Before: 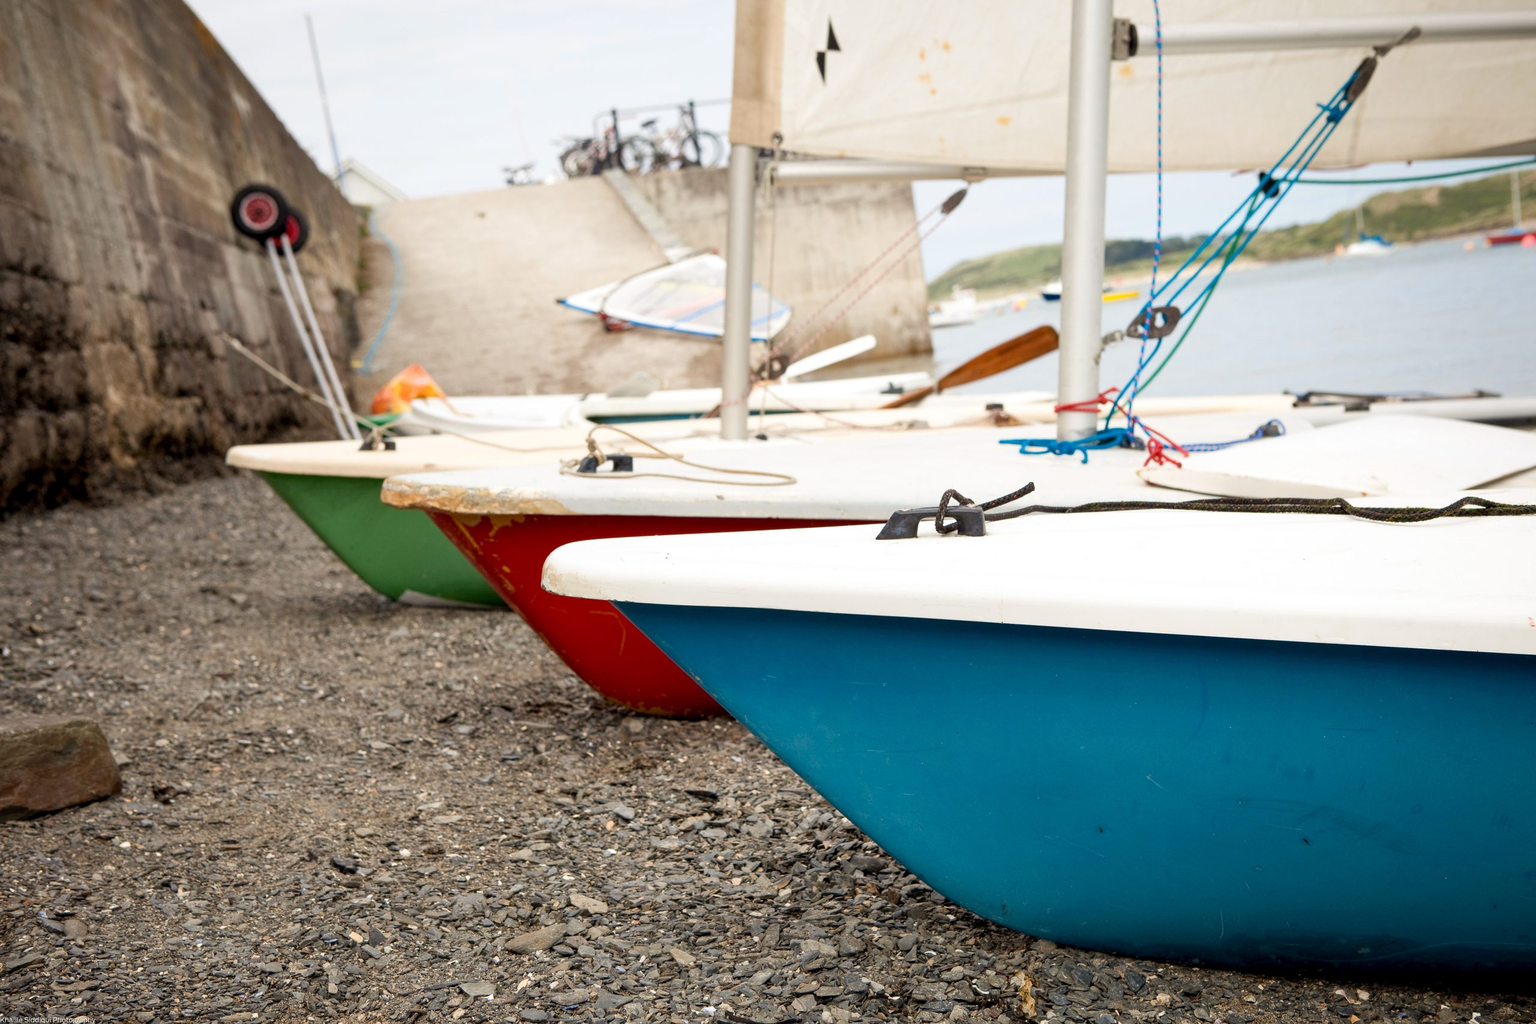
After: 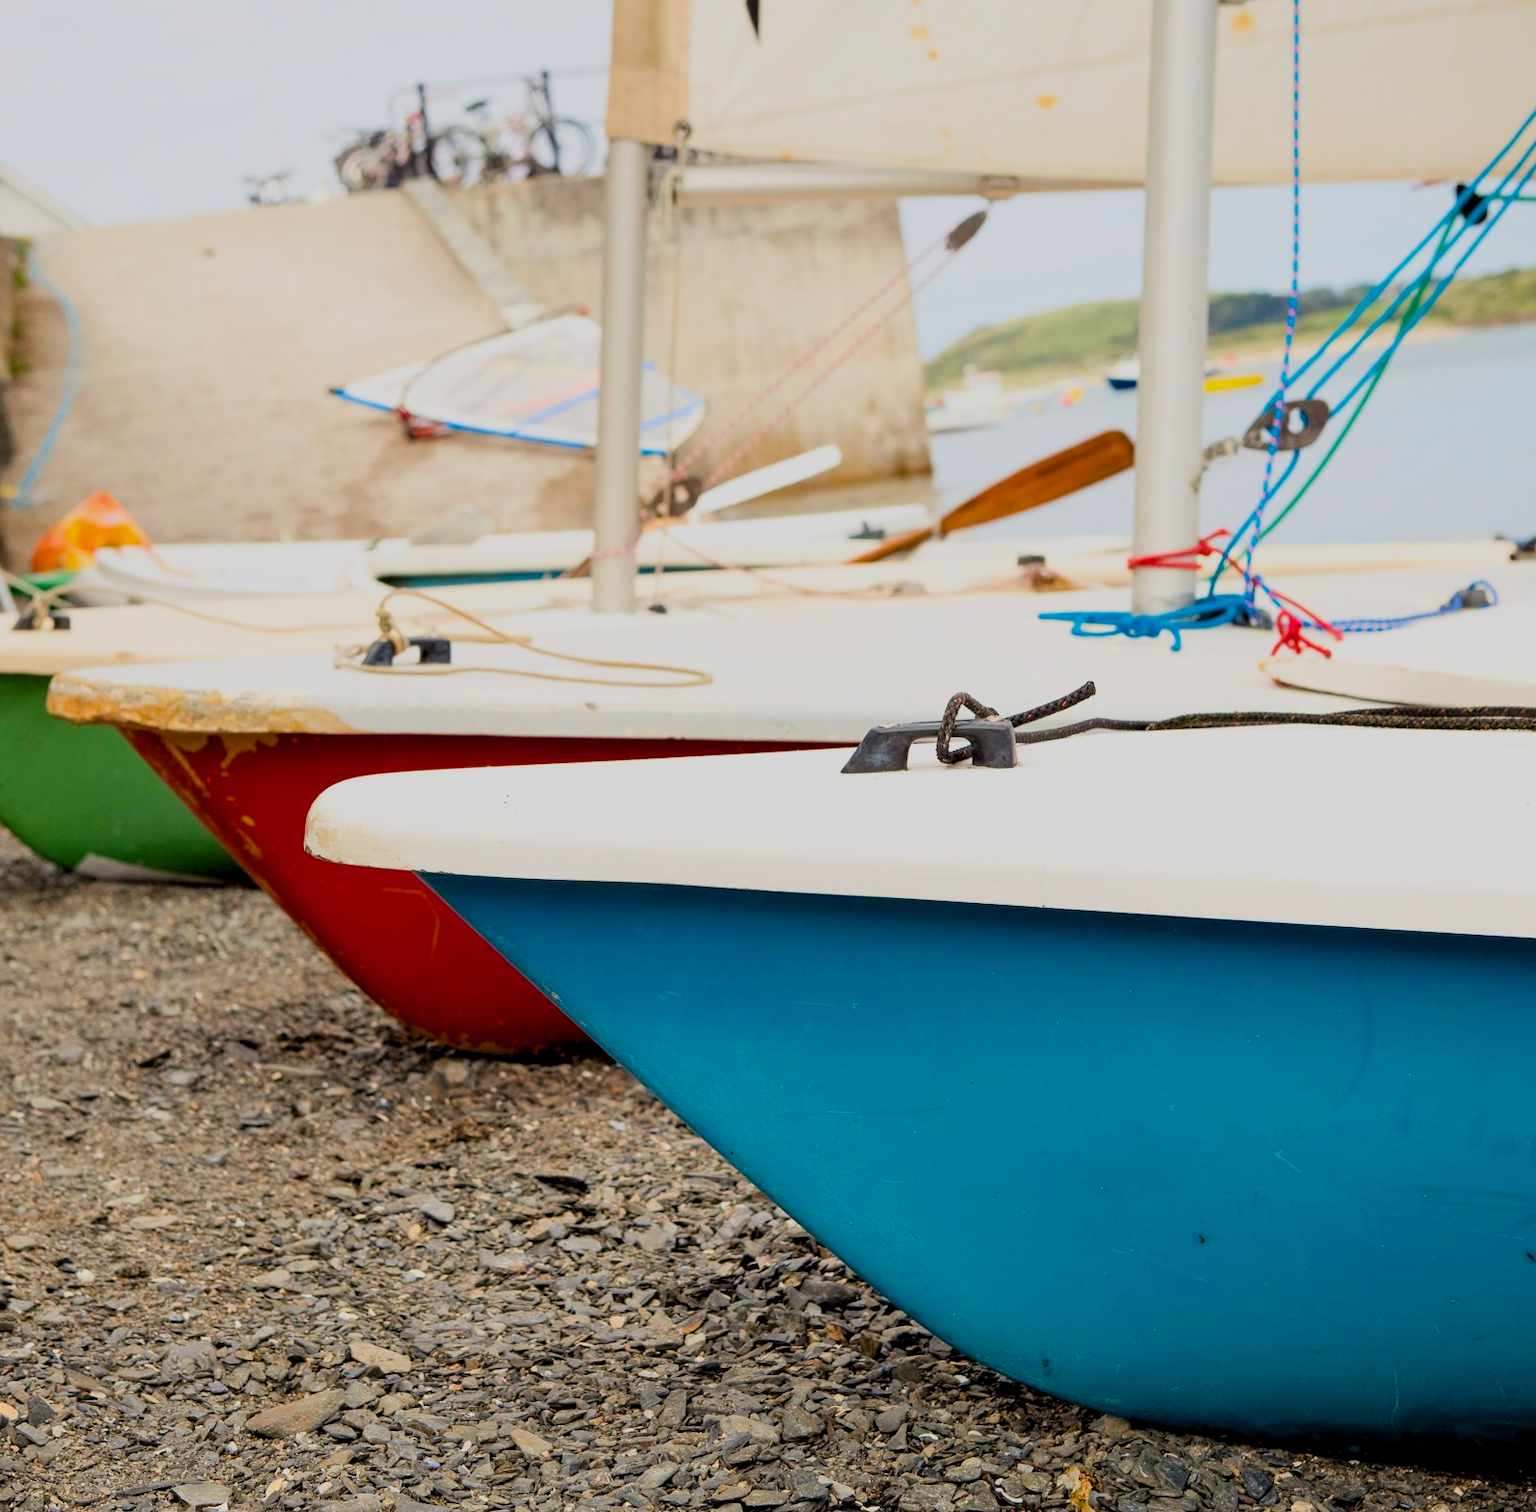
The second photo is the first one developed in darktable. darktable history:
crop and rotate: left 22.918%, top 5.629%, right 14.711%, bottom 2.247%
filmic rgb: black relative exposure -8.42 EV, white relative exposure 4.68 EV, hardness 3.82, color science v6 (2022)
levels: levels [0.018, 0.493, 1]
color balance rgb: perceptual saturation grading › global saturation 25%, global vibrance 20%
